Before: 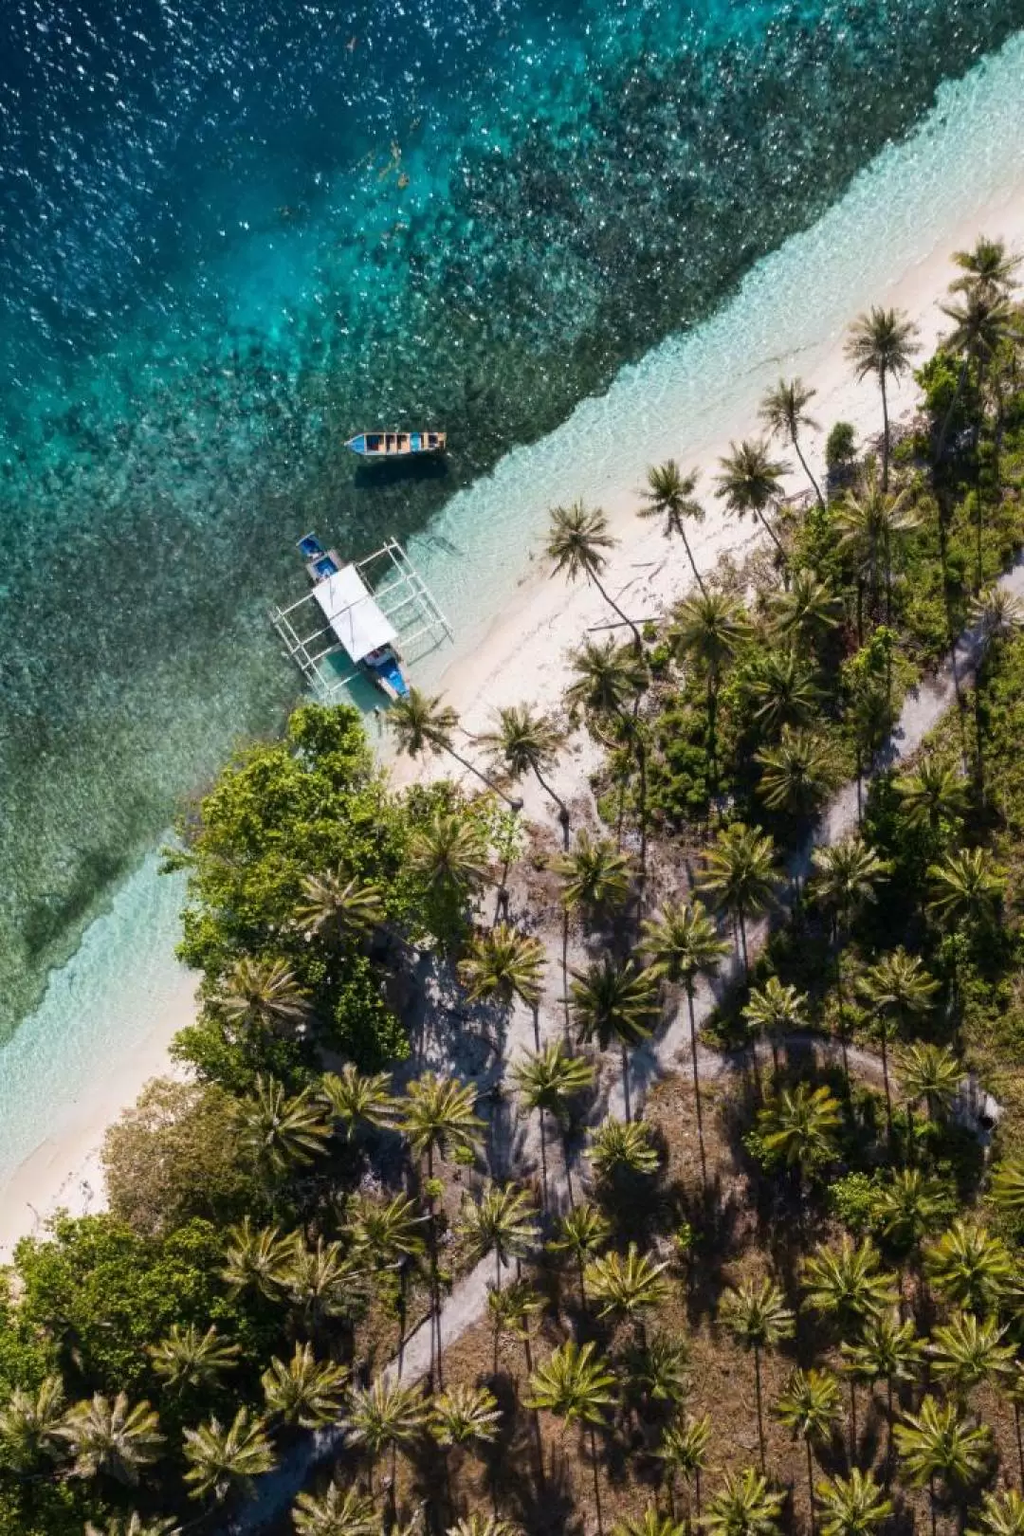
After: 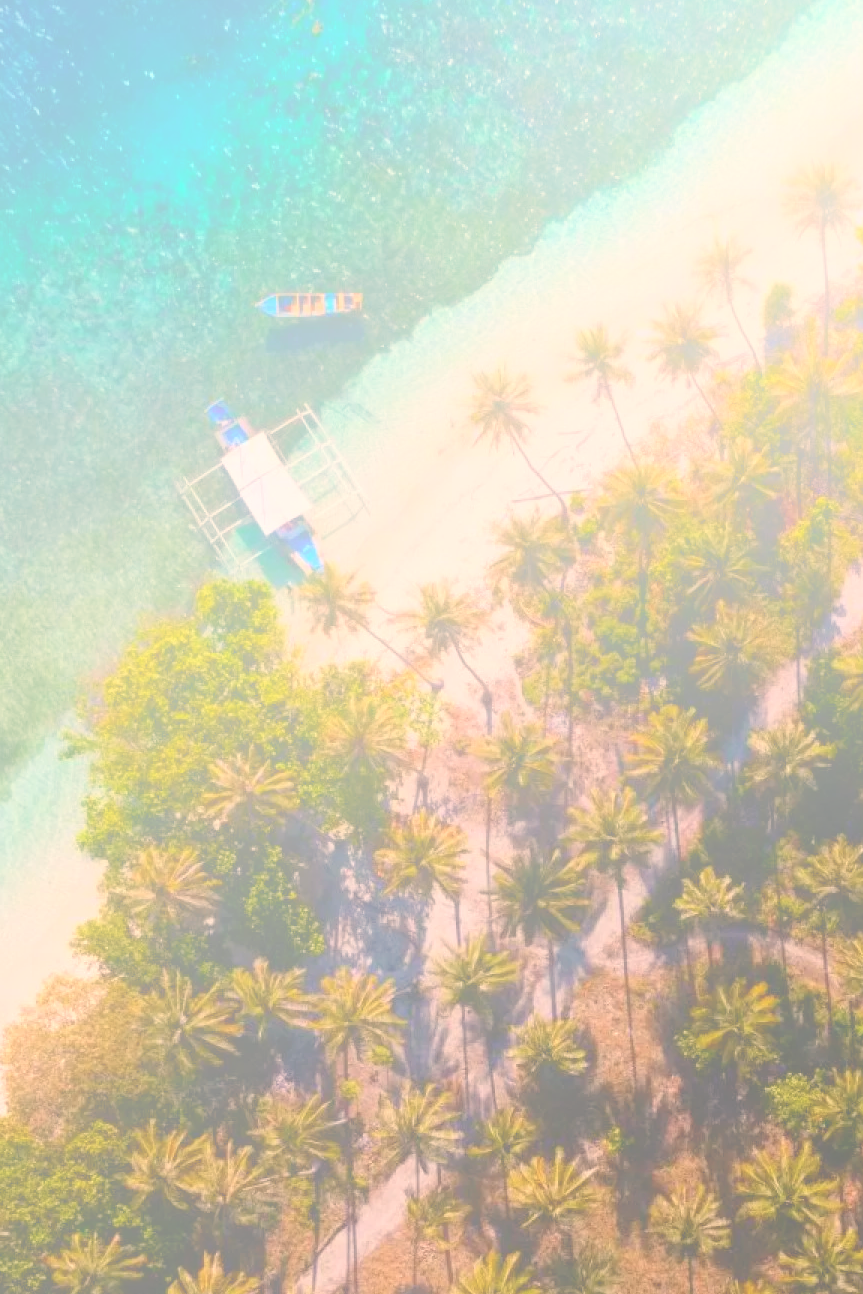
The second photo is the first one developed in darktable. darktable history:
white balance: red 1.127, blue 0.943
bloom: size 70%, threshold 25%, strength 70%
crop and rotate: left 10.071%, top 10.071%, right 10.02%, bottom 10.02%
contrast equalizer: octaves 7, y [[0.6 ×6], [0.55 ×6], [0 ×6], [0 ×6], [0 ×6]], mix -0.3
